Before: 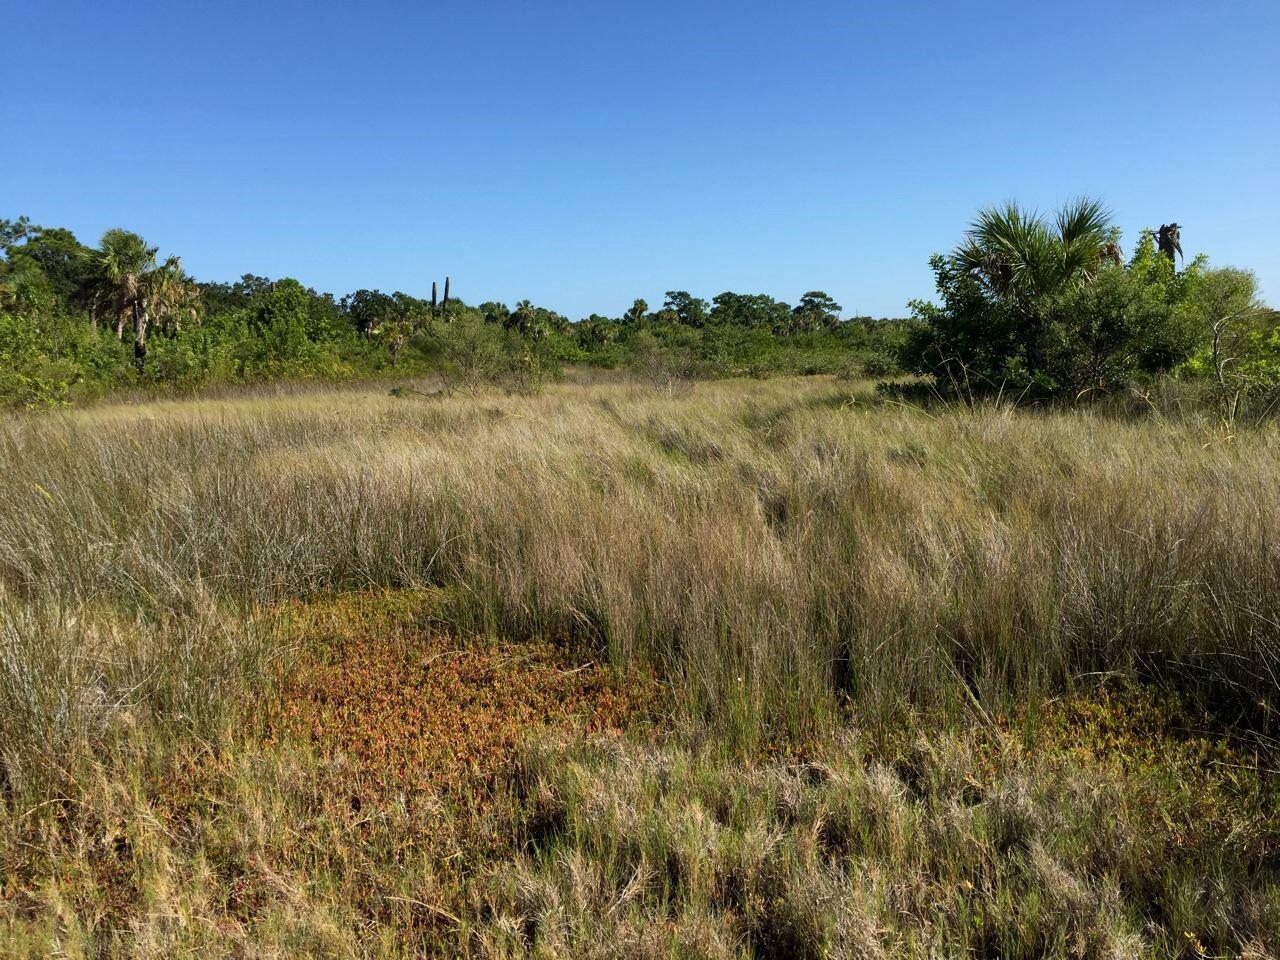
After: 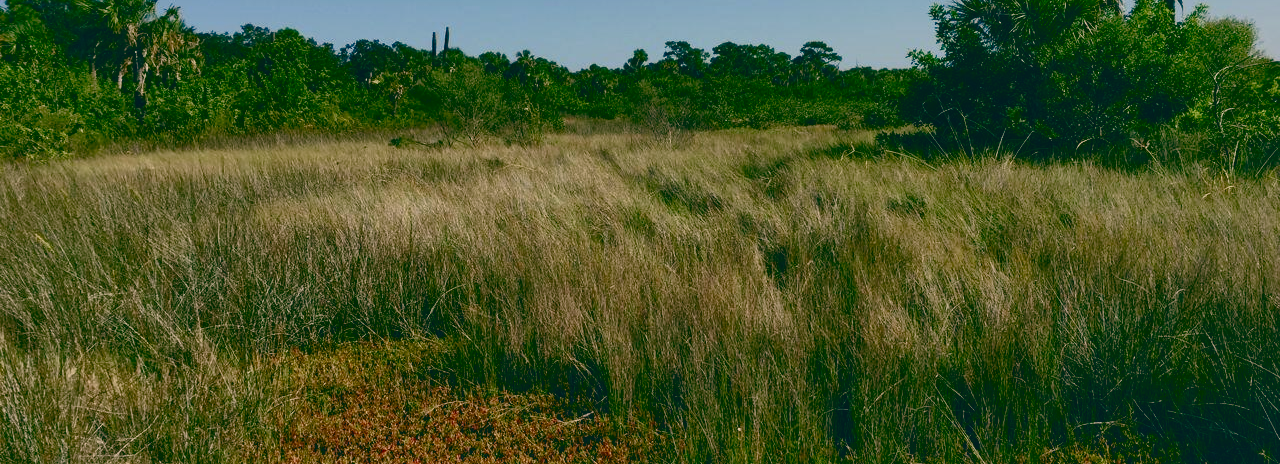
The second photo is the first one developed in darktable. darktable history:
crop and rotate: top 26.056%, bottom 25.543%
color balance: lift [1.005, 0.99, 1.007, 1.01], gamma [1, 0.979, 1.011, 1.021], gain [0.923, 1.098, 1.025, 0.902], input saturation 90.45%, contrast 7.73%, output saturation 105.91%
contrast brightness saturation: contrast 0.19, brightness -0.24, saturation 0.11
color balance rgb: shadows lift › chroma 1%, shadows lift › hue 113°, highlights gain › chroma 0.2%, highlights gain › hue 333°, perceptual saturation grading › global saturation 20%, perceptual saturation grading › highlights -50%, perceptual saturation grading › shadows 25%, contrast -20%
shadows and highlights: on, module defaults
